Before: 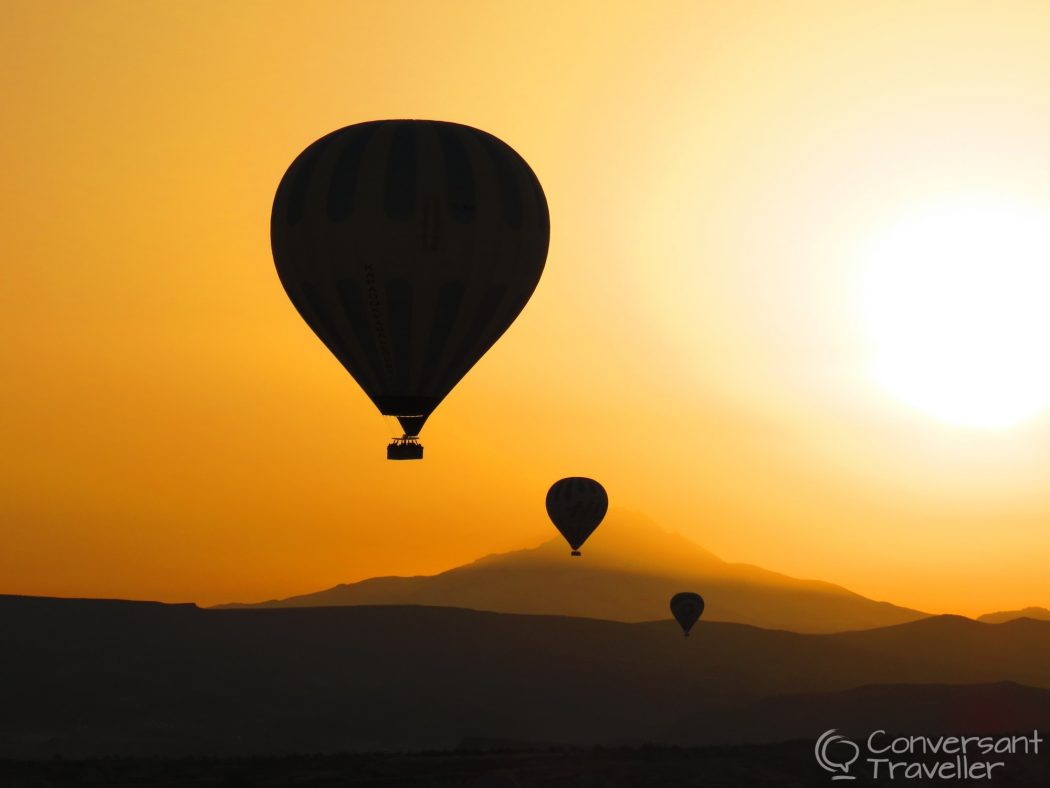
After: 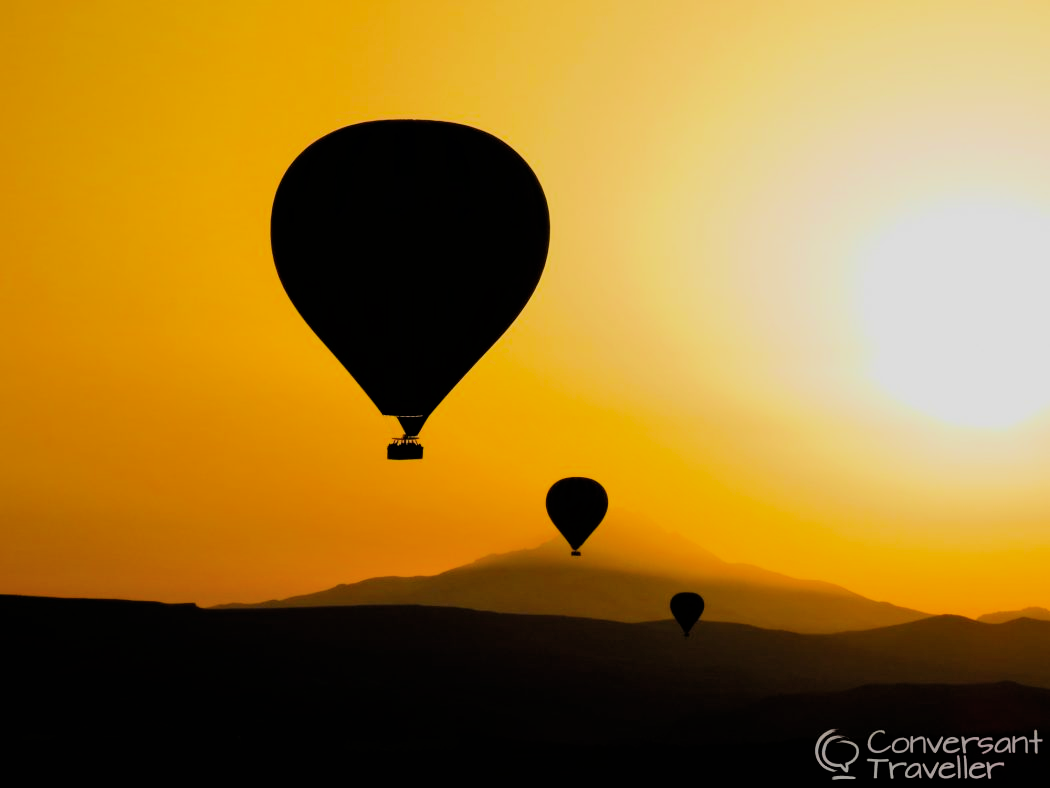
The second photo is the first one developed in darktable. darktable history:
velvia: strength 45%
color balance rgb: perceptual saturation grading › global saturation 20%, global vibrance 20%
shadows and highlights: shadows 30.86, highlights 0, soften with gaussian
filmic rgb: black relative exposure -5 EV, hardness 2.88, contrast 1.1
